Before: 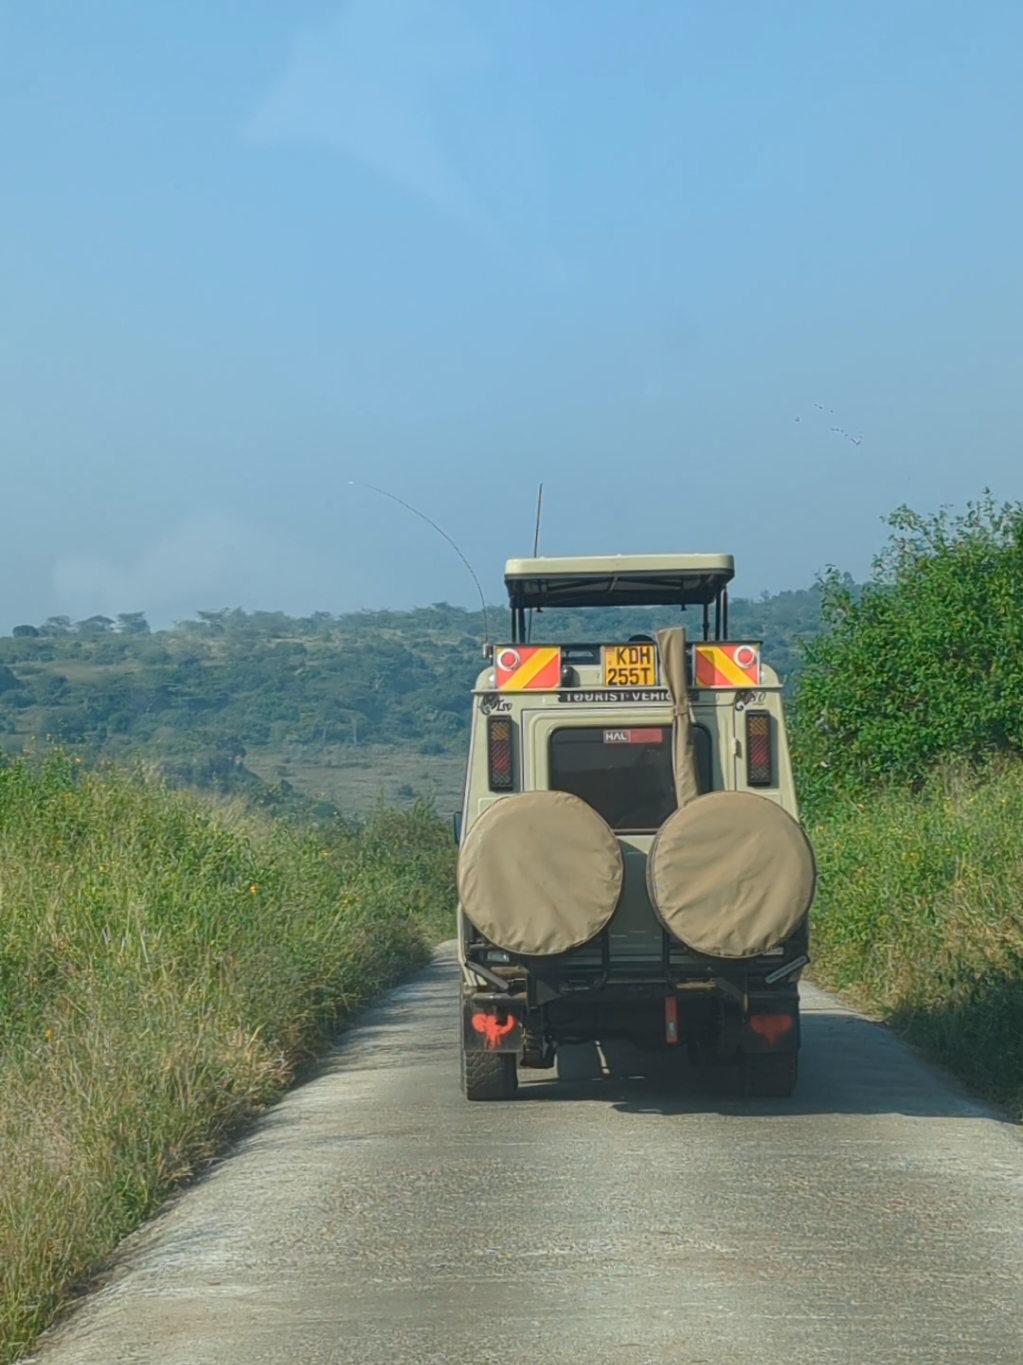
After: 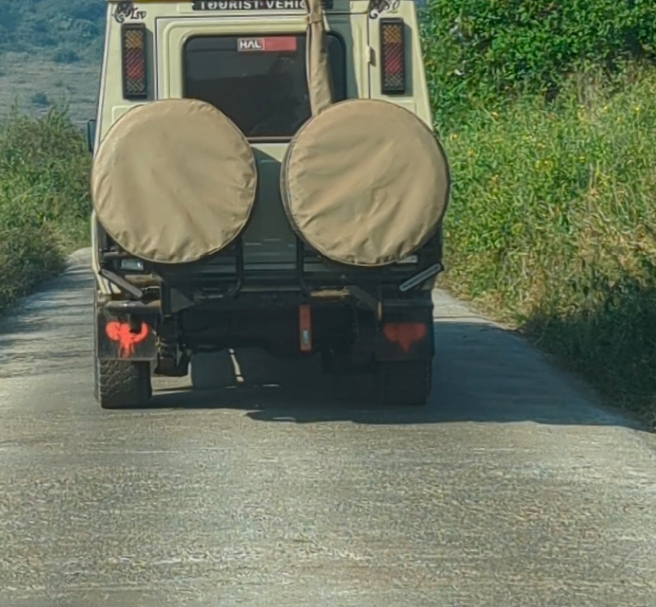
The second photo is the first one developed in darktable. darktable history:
local contrast: on, module defaults
contrast brightness saturation: contrast 0.035, saturation 0.071
crop and rotate: left 35.847%, top 50.729%, bottom 4.788%
